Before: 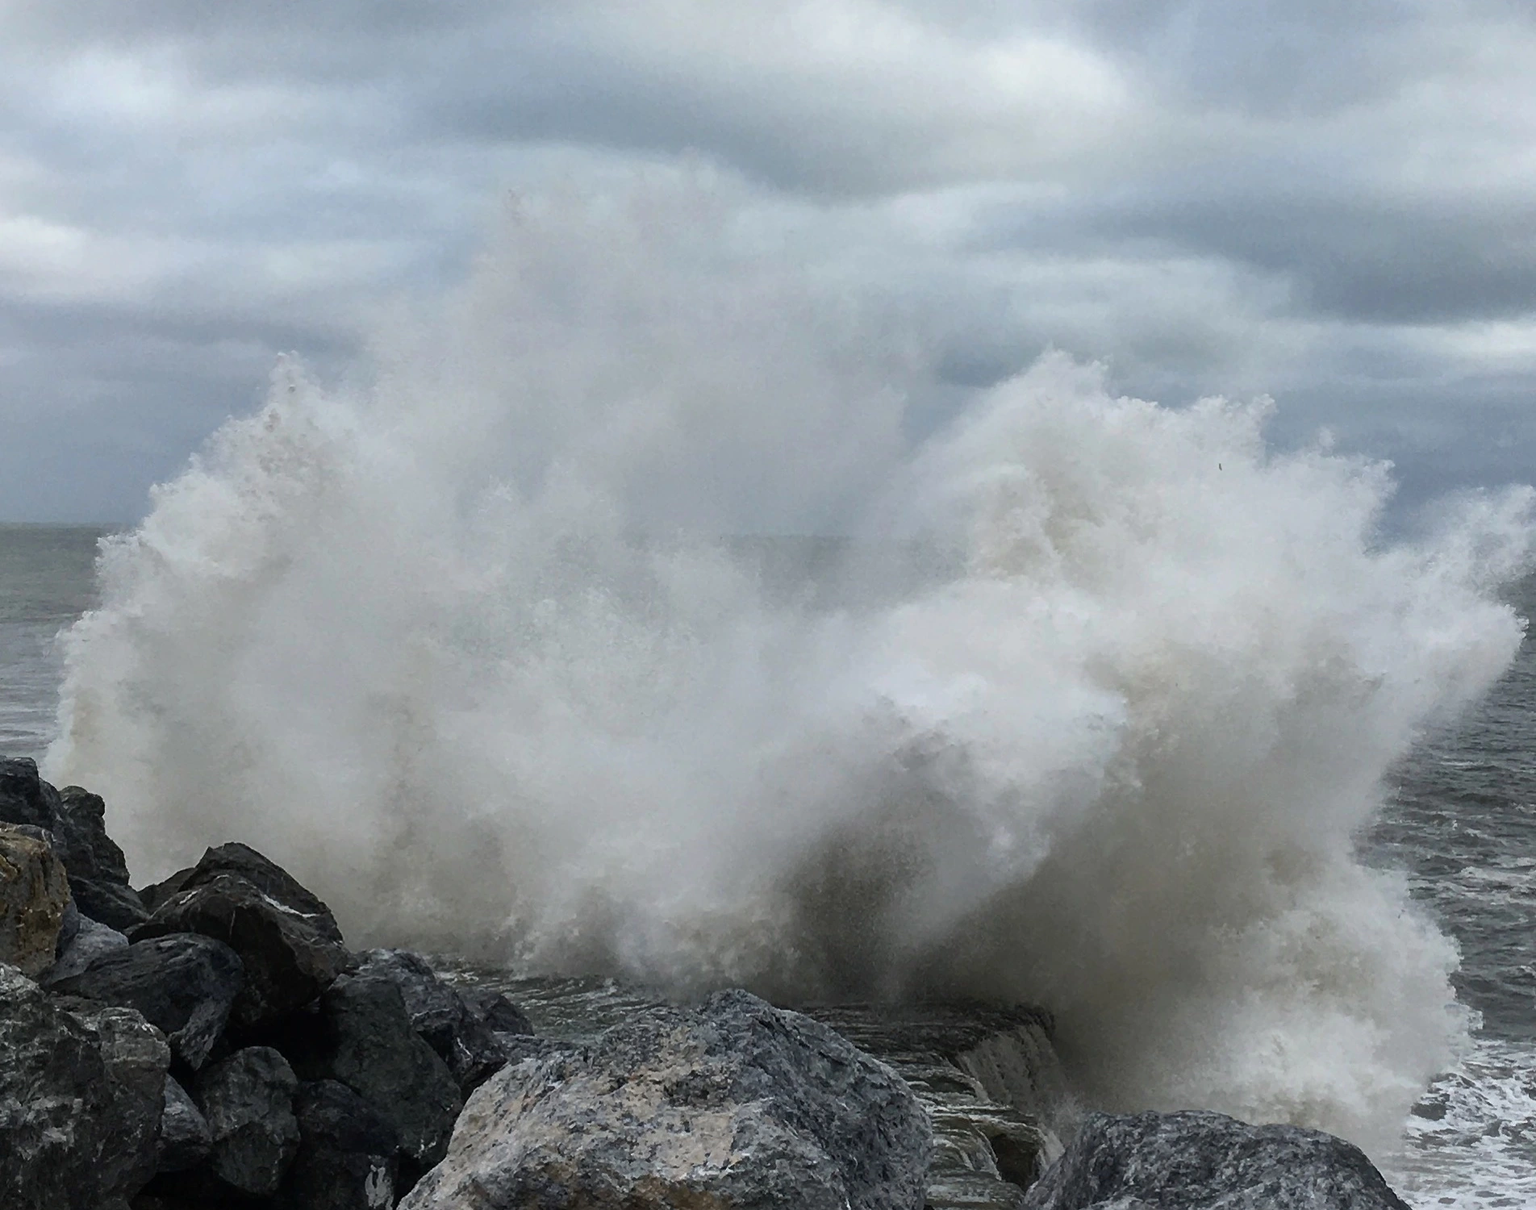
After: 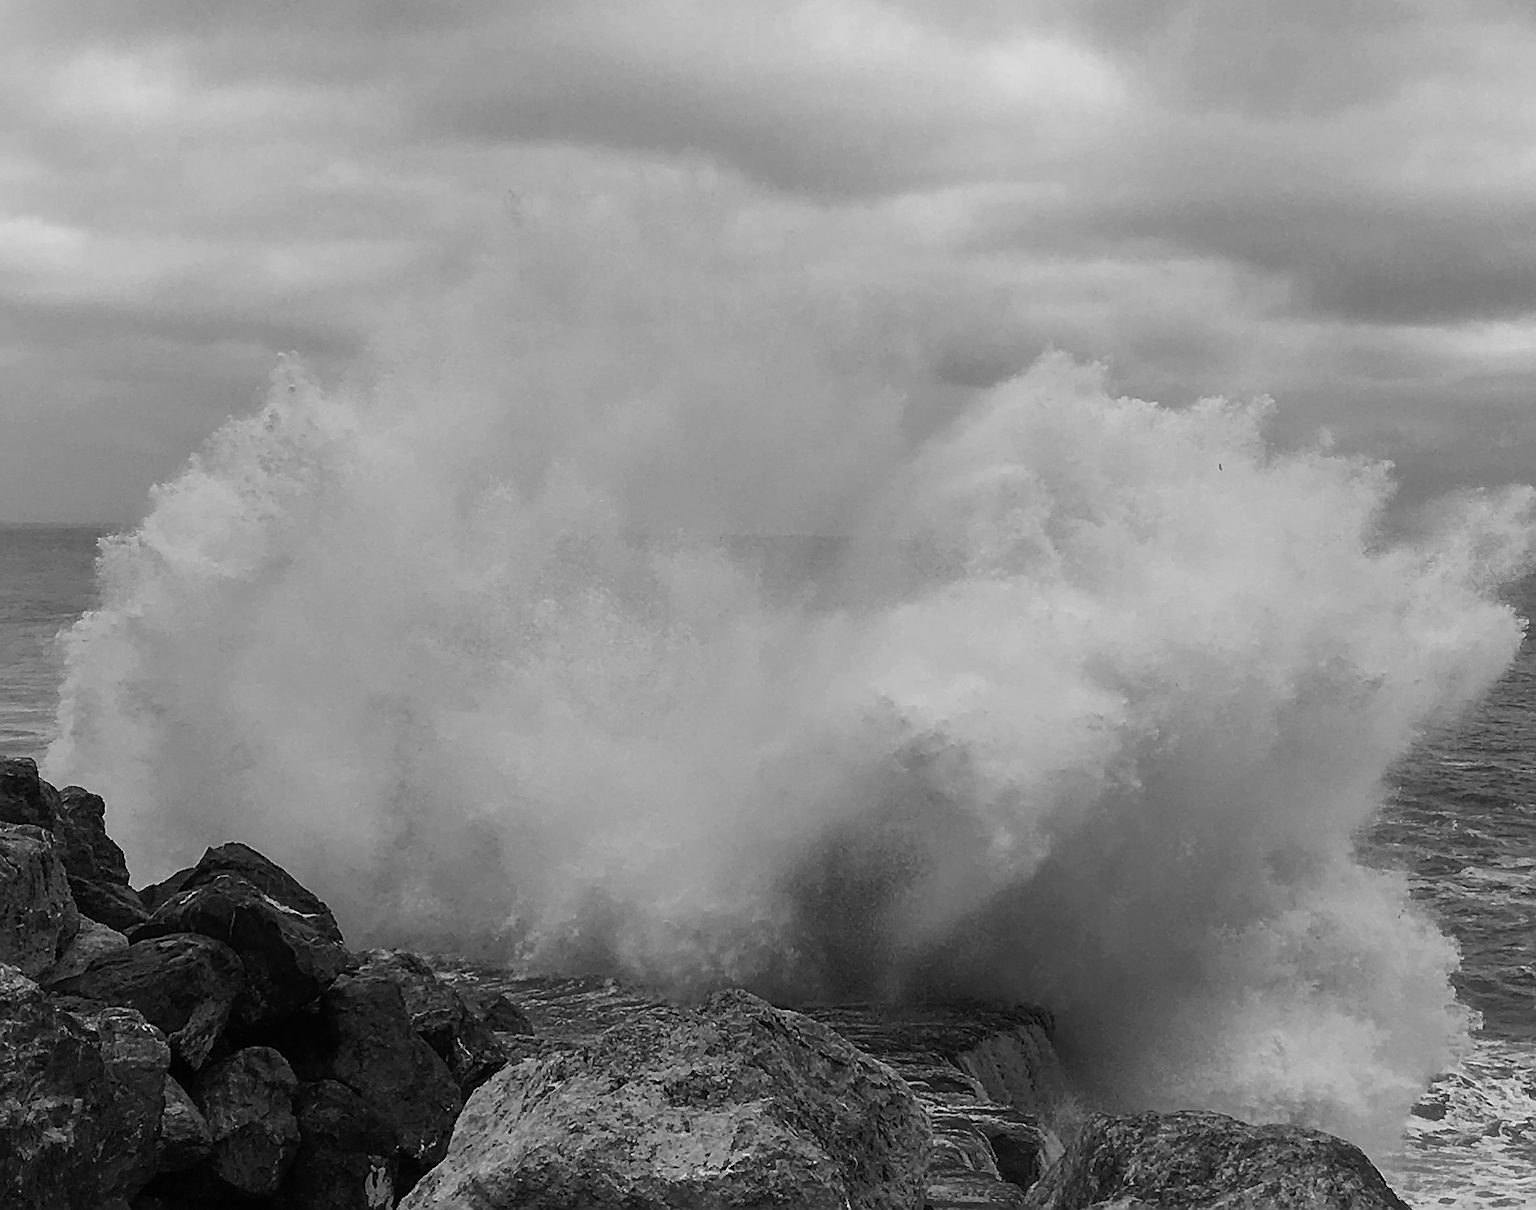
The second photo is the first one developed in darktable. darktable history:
sharpen: on, module defaults
monochrome: a -74.22, b 78.2
